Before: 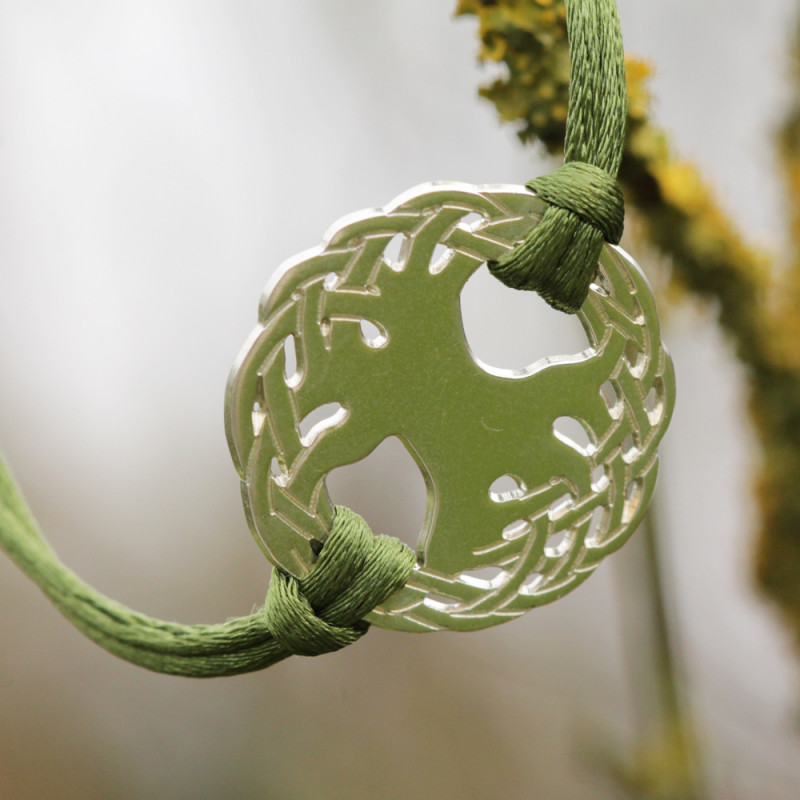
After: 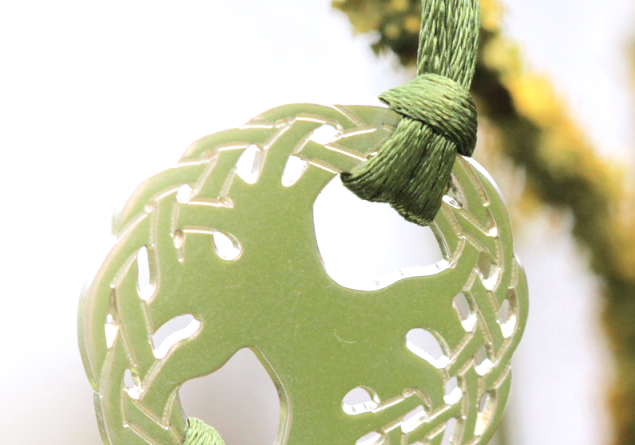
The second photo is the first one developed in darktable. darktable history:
exposure: exposure 0.64 EV, compensate highlight preservation false
crop: left 18.38%, top 11.092%, right 2.134%, bottom 33.217%
color calibration: illuminant as shot in camera, x 0.358, y 0.373, temperature 4628.91 K
shadows and highlights: shadows -24.28, highlights 49.77, soften with gaussian
white balance: red 1.009, blue 0.985
